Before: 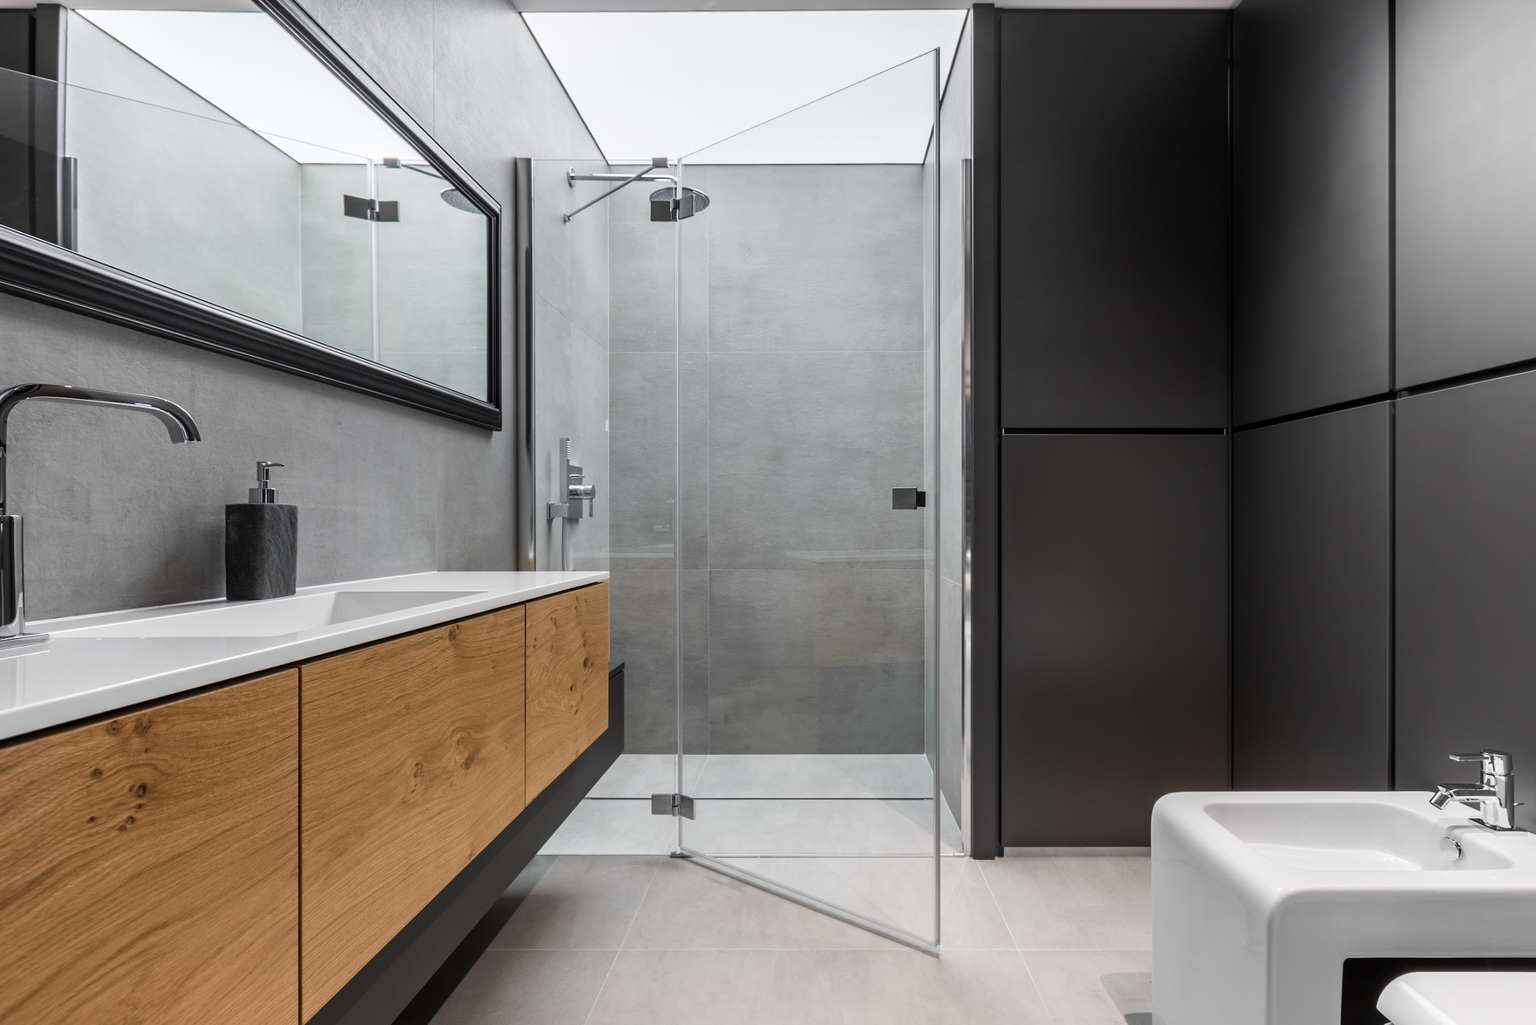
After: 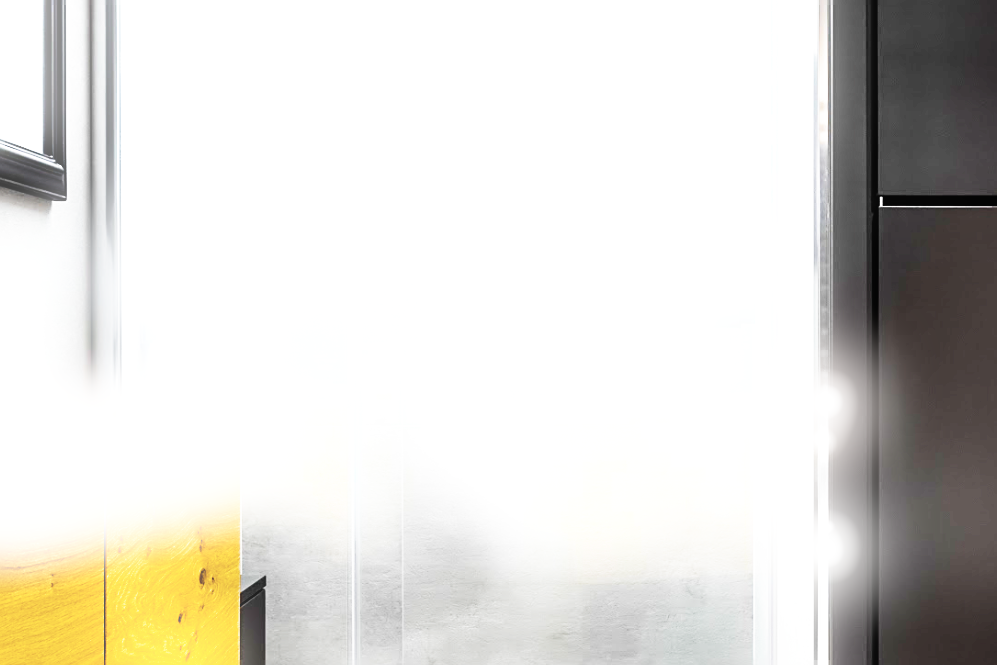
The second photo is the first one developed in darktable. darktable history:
exposure: exposure 1.061 EV, compensate highlight preservation false
bloom: size 5%, threshold 95%, strength 15%
color balance rgb: linear chroma grading › global chroma 20%, perceptual saturation grading › global saturation 65%, perceptual saturation grading › highlights 60%, perceptual saturation grading › mid-tones 50%, perceptual saturation grading › shadows 50%, perceptual brilliance grading › global brilliance 30%, perceptual brilliance grading › highlights 50%, perceptual brilliance grading › mid-tones 50%, perceptual brilliance grading › shadows -22%, global vibrance 20%
color correction: saturation 0.57
sharpen: on, module defaults
crop: left 30%, top 30%, right 30%, bottom 30%
filmic rgb: middle gray luminance 29%, black relative exposure -10.3 EV, white relative exposure 5.5 EV, threshold 6 EV, target black luminance 0%, hardness 3.95, latitude 2.04%, contrast 1.132, highlights saturation mix 5%, shadows ↔ highlights balance 15.11%, preserve chrominance no, color science v3 (2019), use custom middle-gray values true, iterations of high-quality reconstruction 0, enable highlight reconstruction true
vibrance: vibrance 15%
